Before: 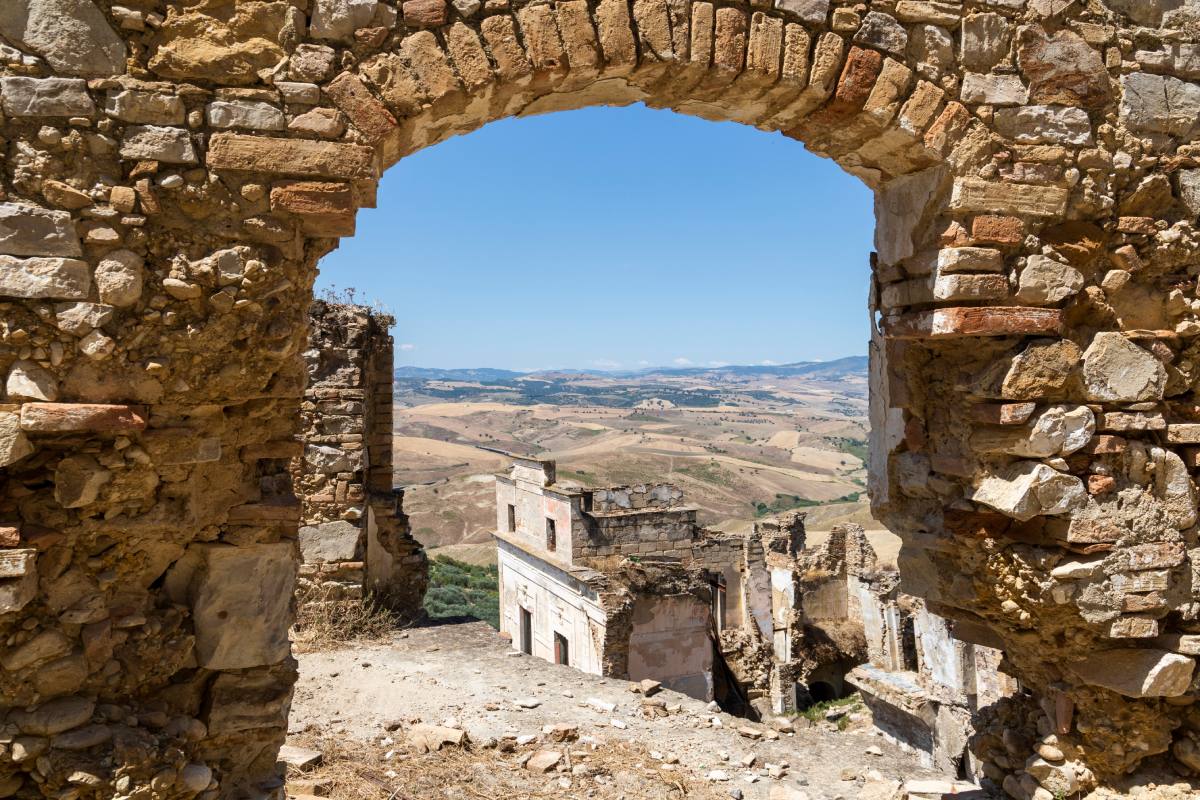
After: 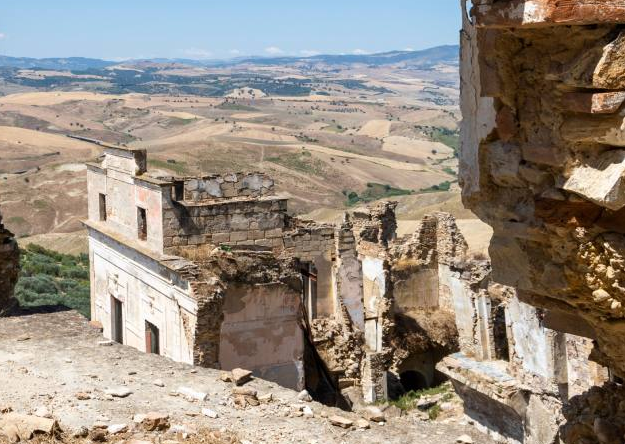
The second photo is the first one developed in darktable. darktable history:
crop: left 34.11%, top 38.975%, right 13.795%, bottom 5.443%
